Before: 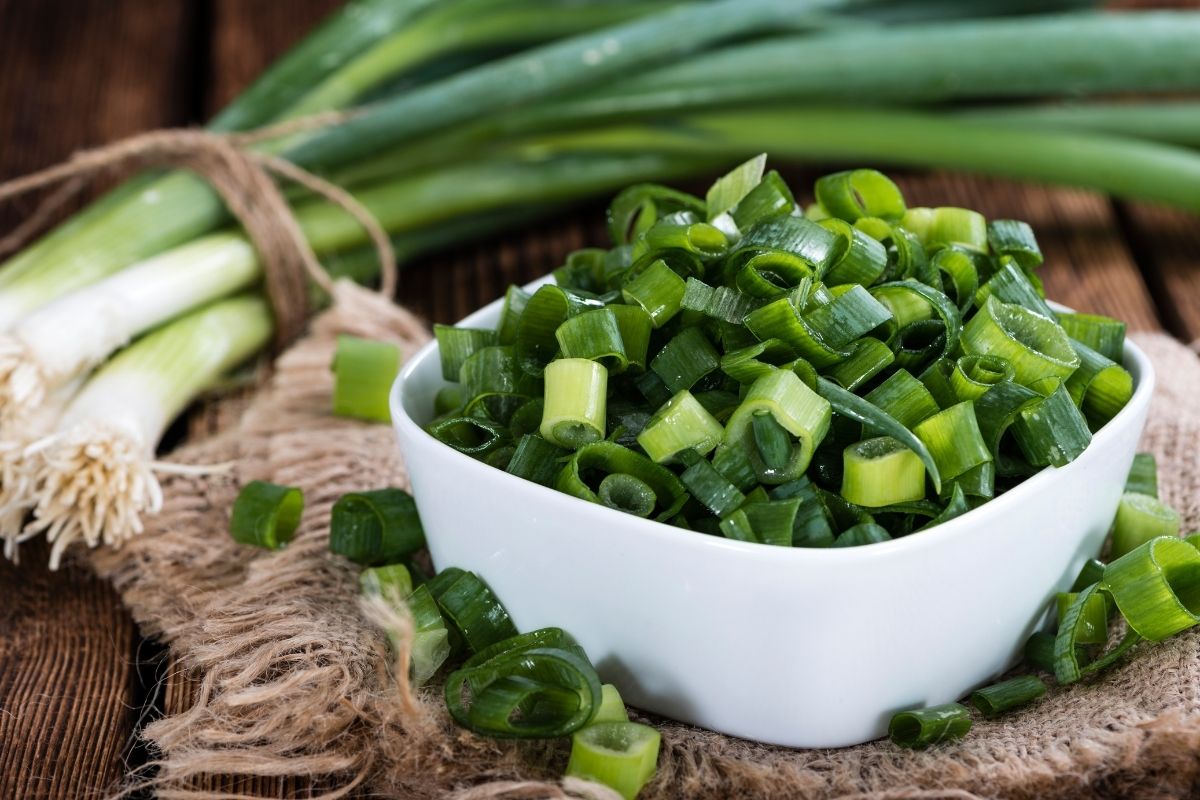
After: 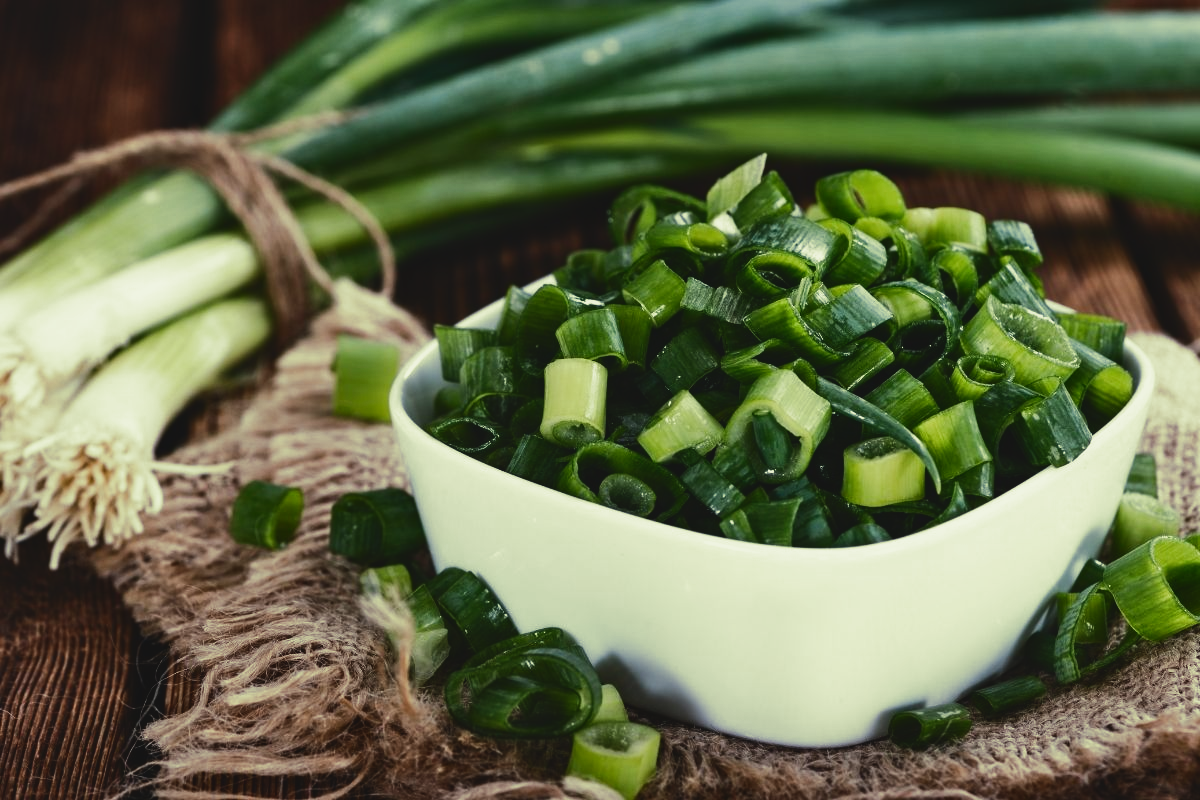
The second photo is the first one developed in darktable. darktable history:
tone equalizer: -8 EV 0.25 EV, -7 EV 0.417 EV, -6 EV 0.417 EV, -5 EV 0.25 EV, -3 EV -0.25 EV, -2 EV -0.417 EV, -1 EV -0.417 EV, +0 EV -0.25 EV, edges refinement/feathering 500, mask exposure compensation -1.57 EV, preserve details guided filter
exposure: black level correction -0.025, exposure -0.117 EV, compensate highlight preservation false
split-toning: shadows › hue 290.82°, shadows › saturation 0.34, highlights › saturation 0.38, balance 0, compress 50%
contrast brightness saturation: contrast 0.32, brightness -0.08, saturation 0.17
